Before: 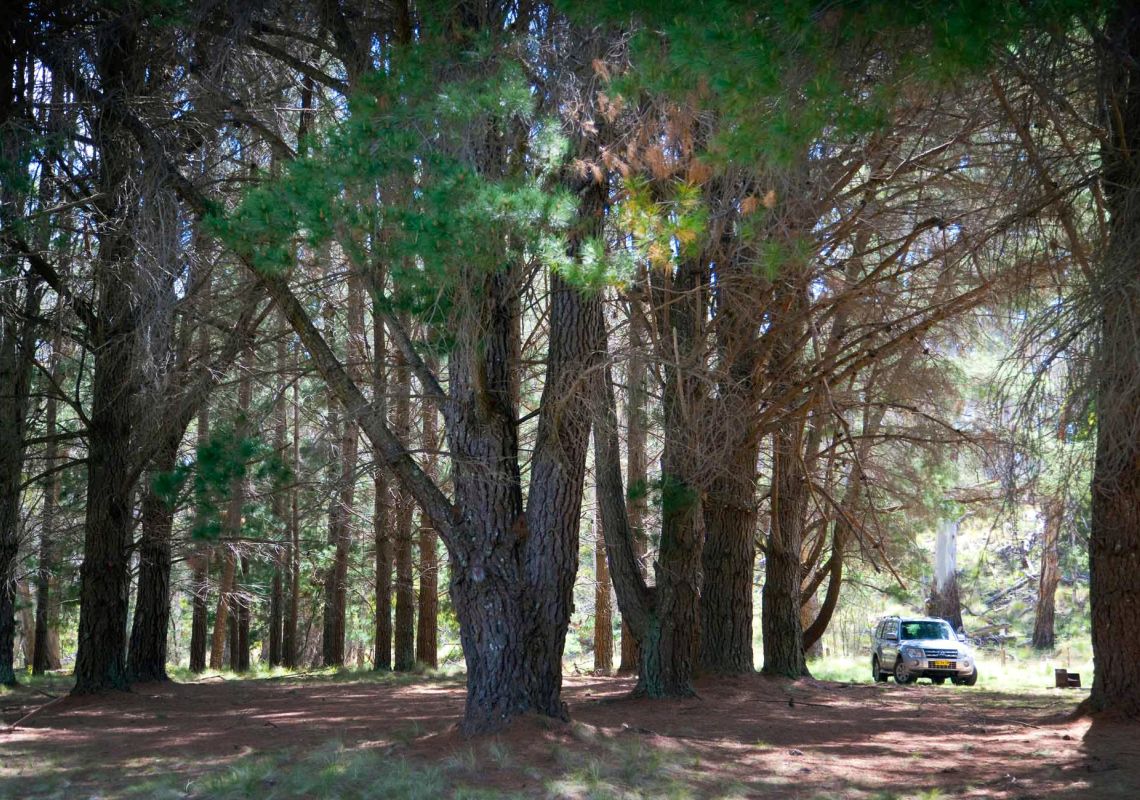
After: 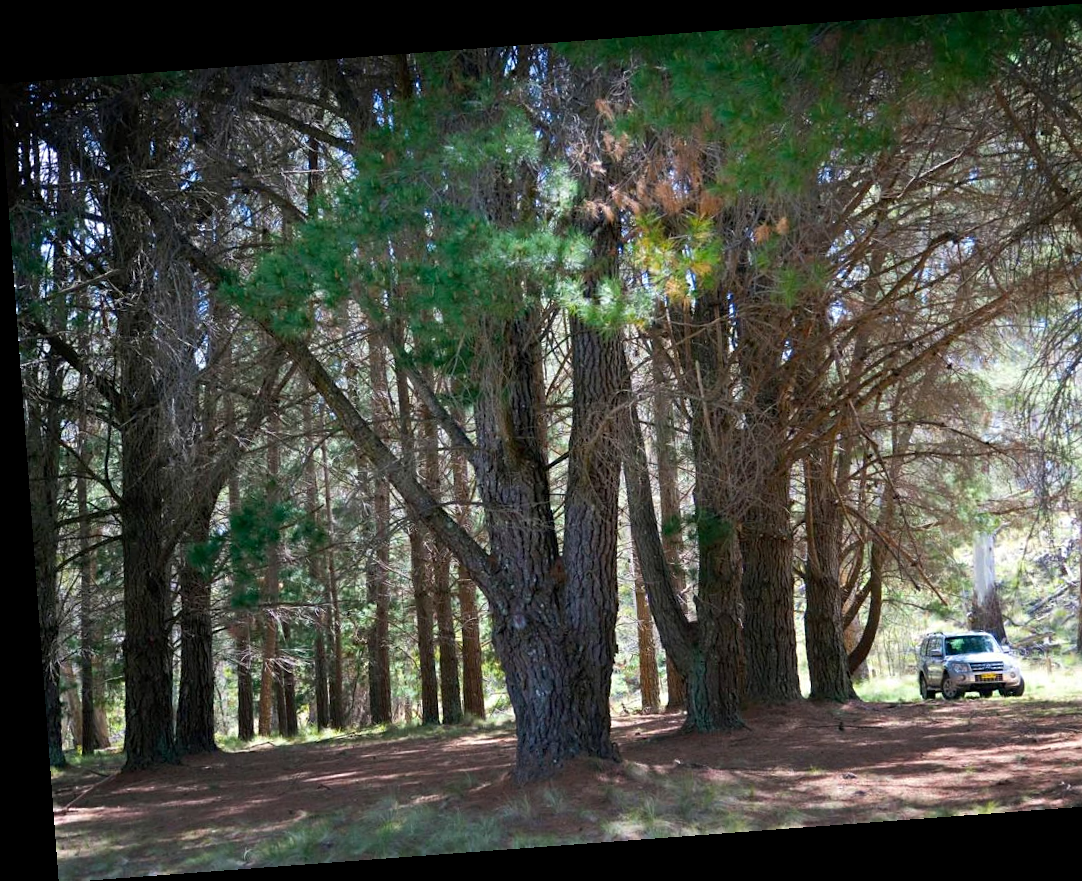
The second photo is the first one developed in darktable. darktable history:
rotate and perspective: rotation -4.25°, automatic cropping off
sharpen: amount 0.2
crop: right 9.509%, bottom 0.031%
